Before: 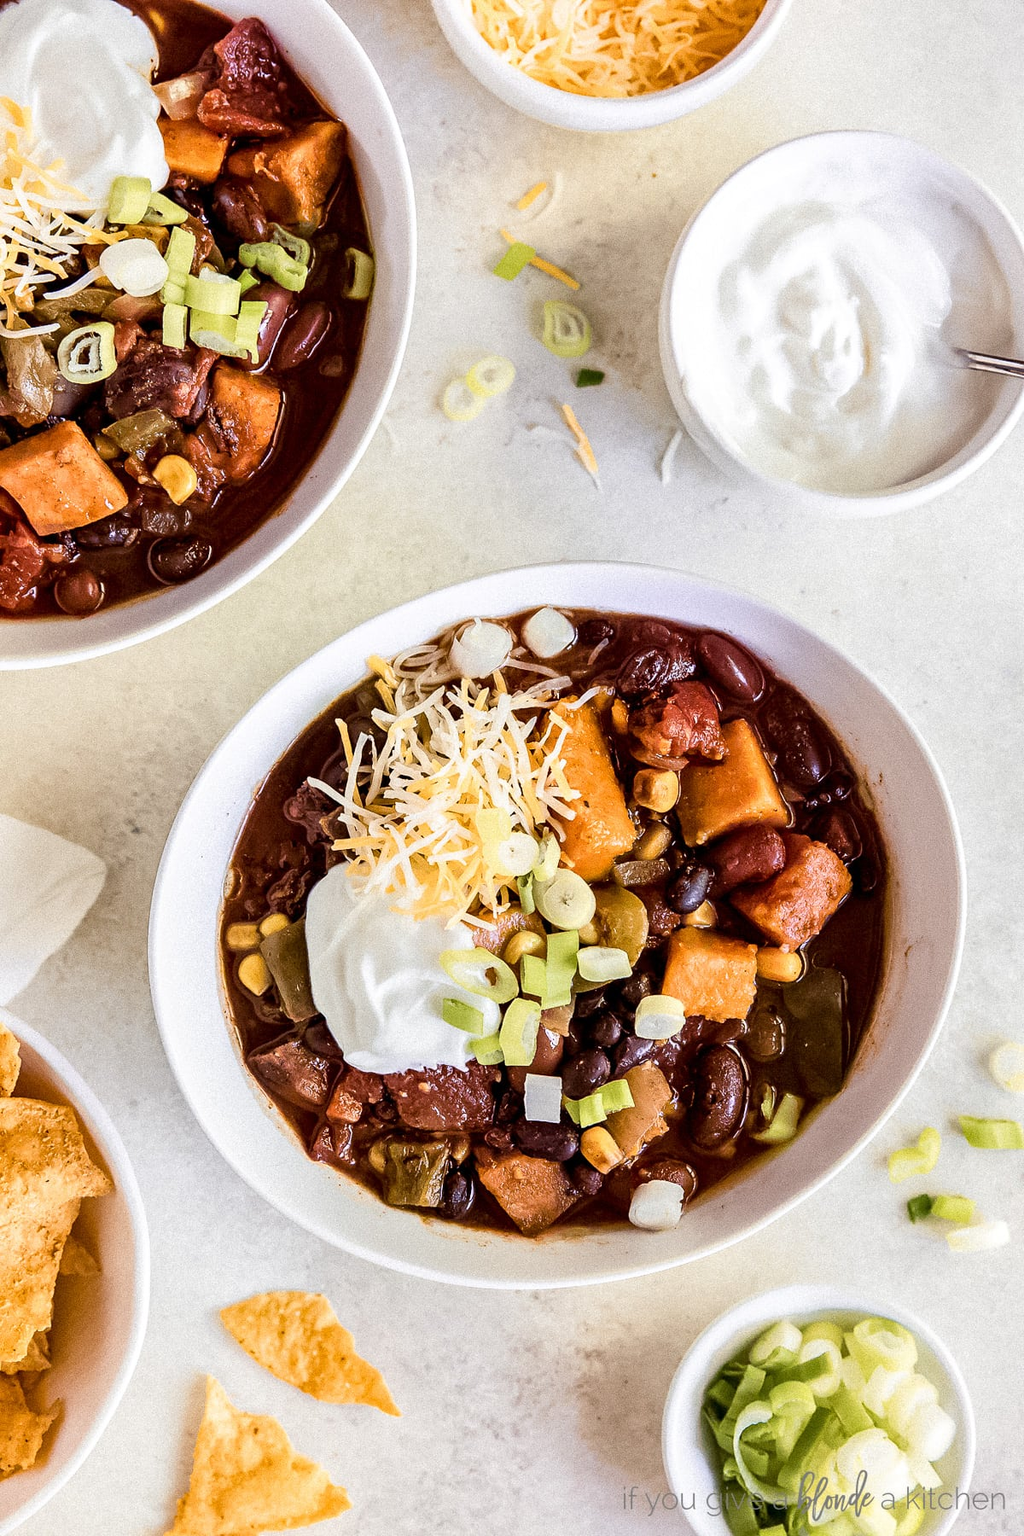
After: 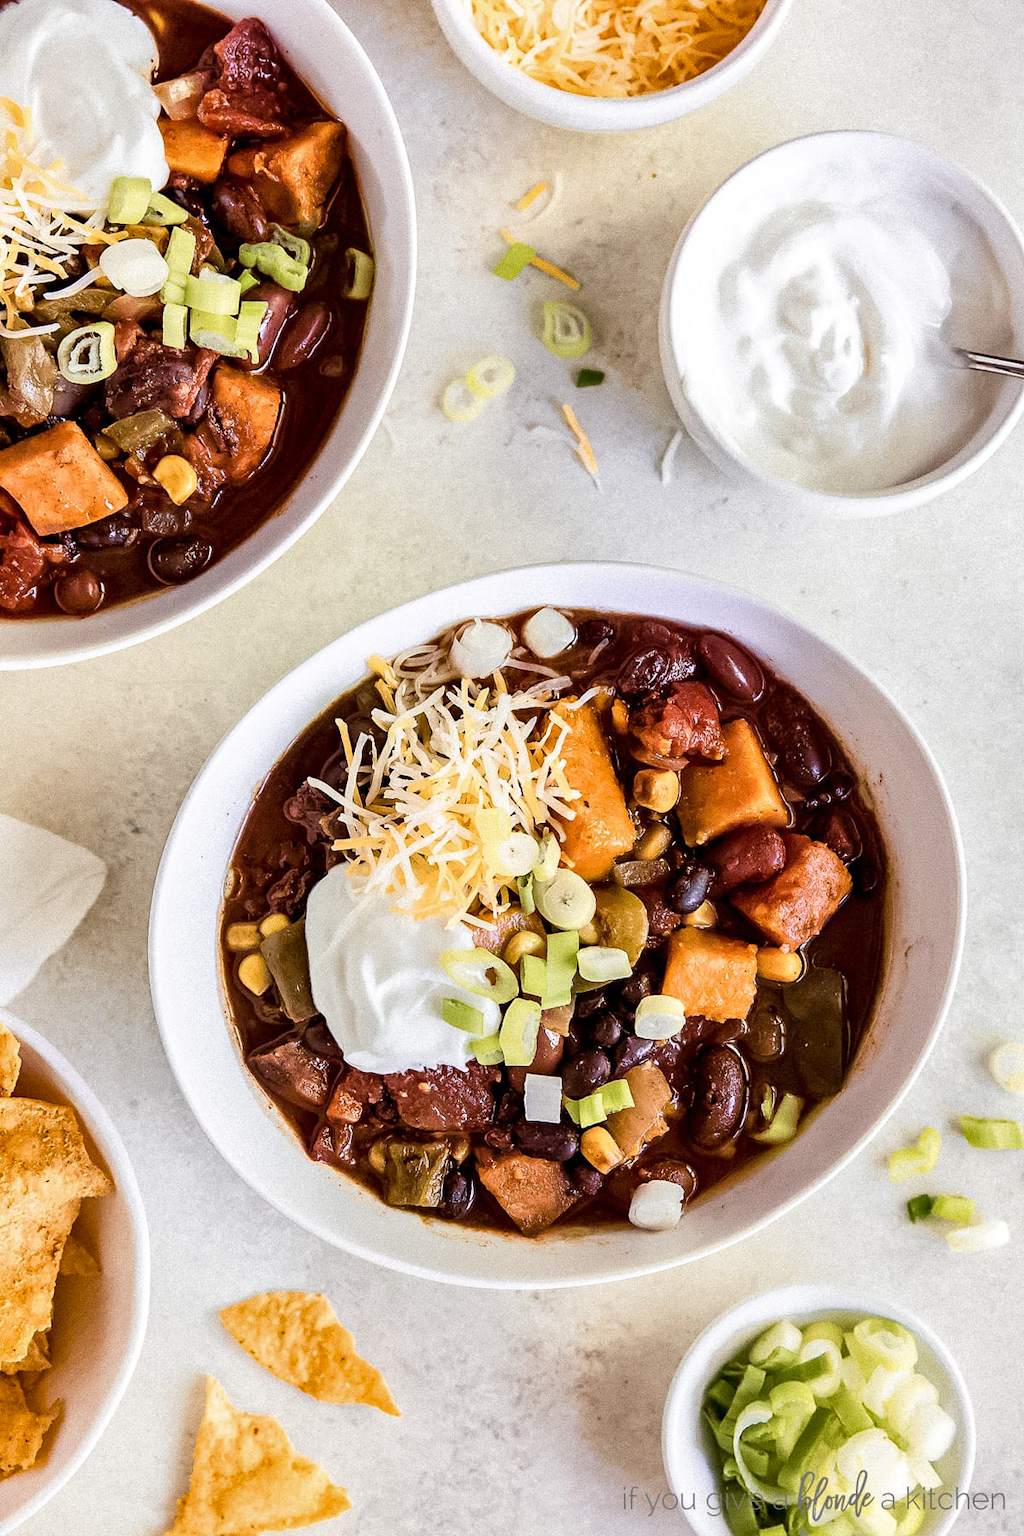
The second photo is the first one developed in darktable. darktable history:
shadows and highlights: shadows 37.31, highlights -27.24, soften with gaussian
